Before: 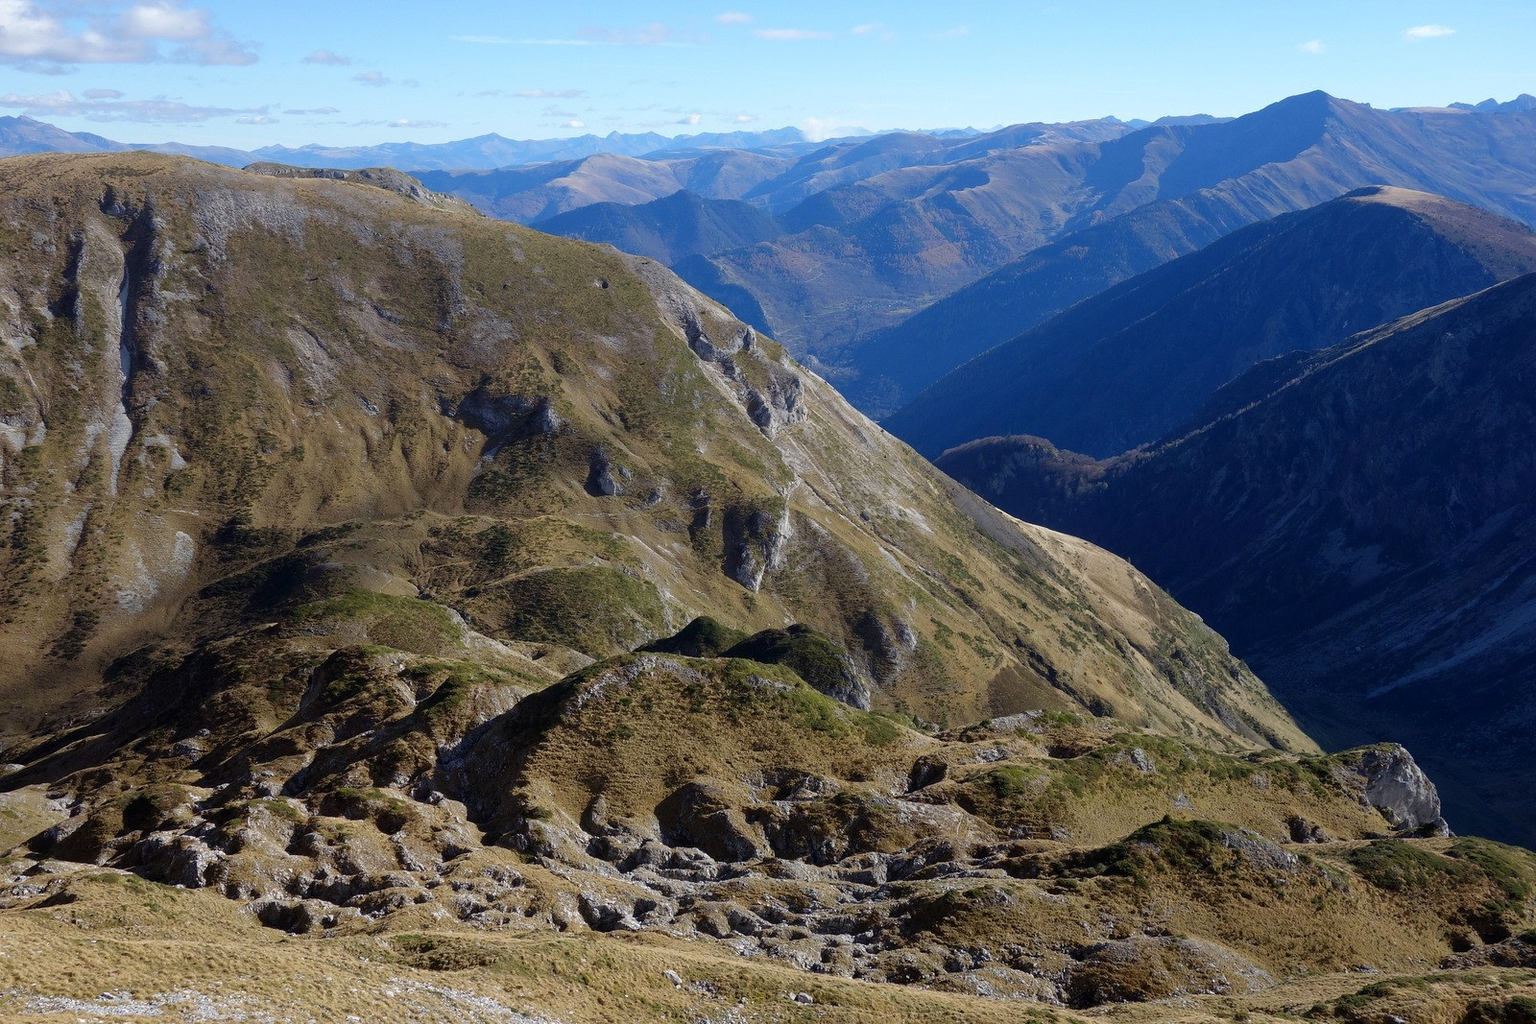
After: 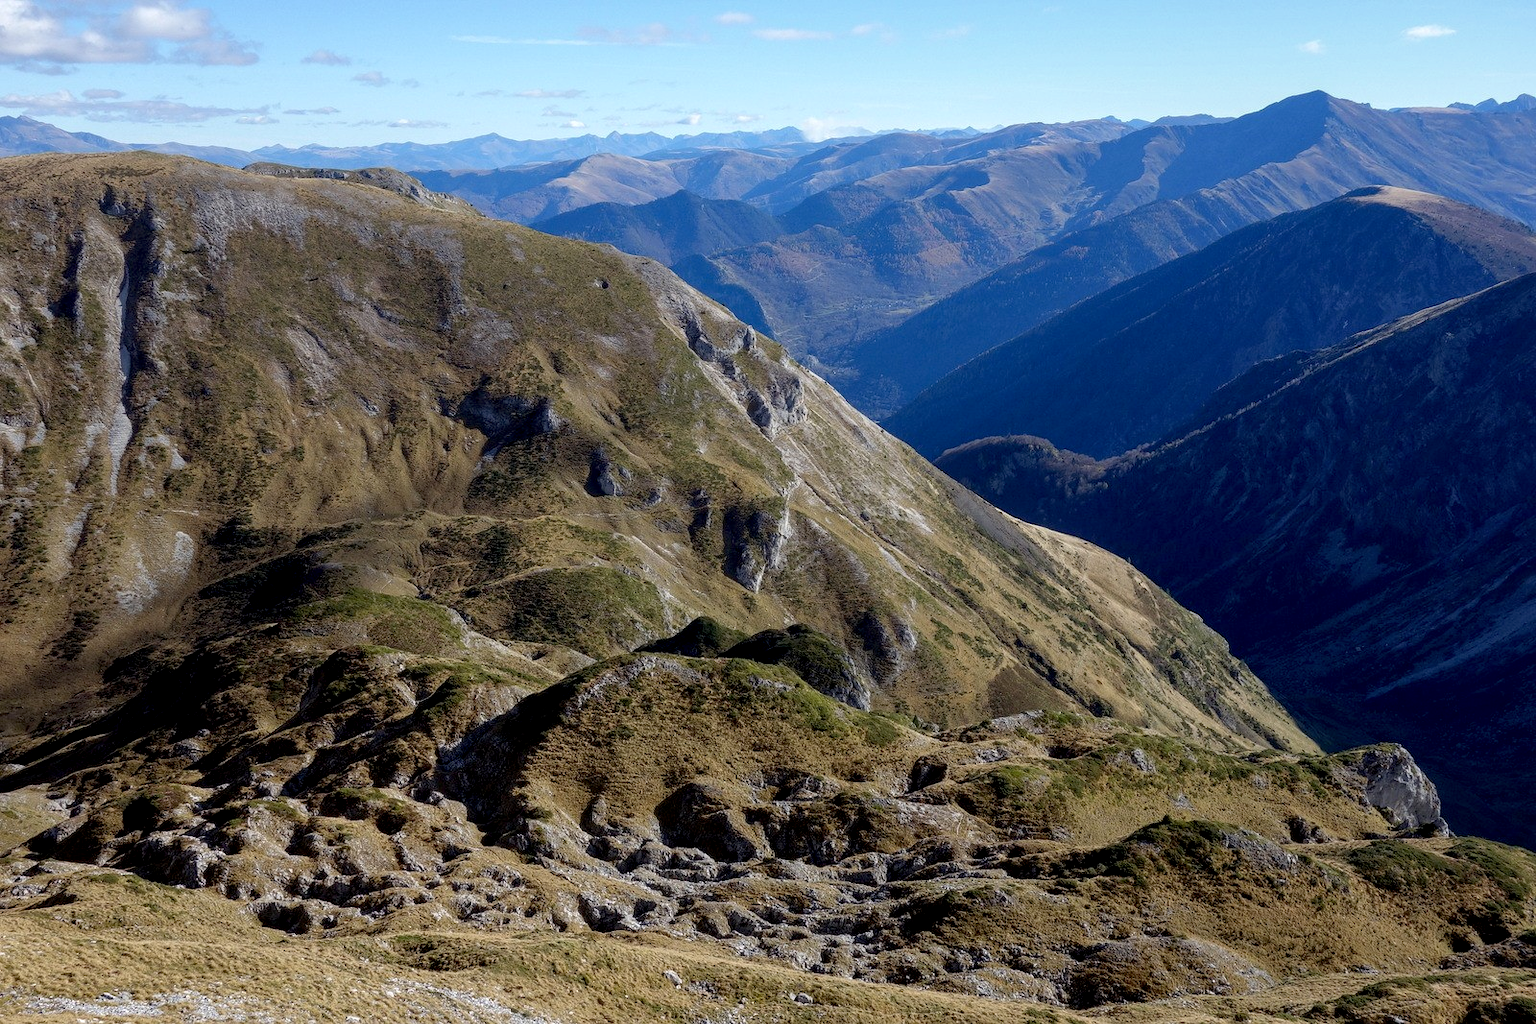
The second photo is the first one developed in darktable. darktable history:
exposure: black level correction 0.005, exposure 0.014 EV, compensate highlight preservation false
local contrast: on, module defaults
